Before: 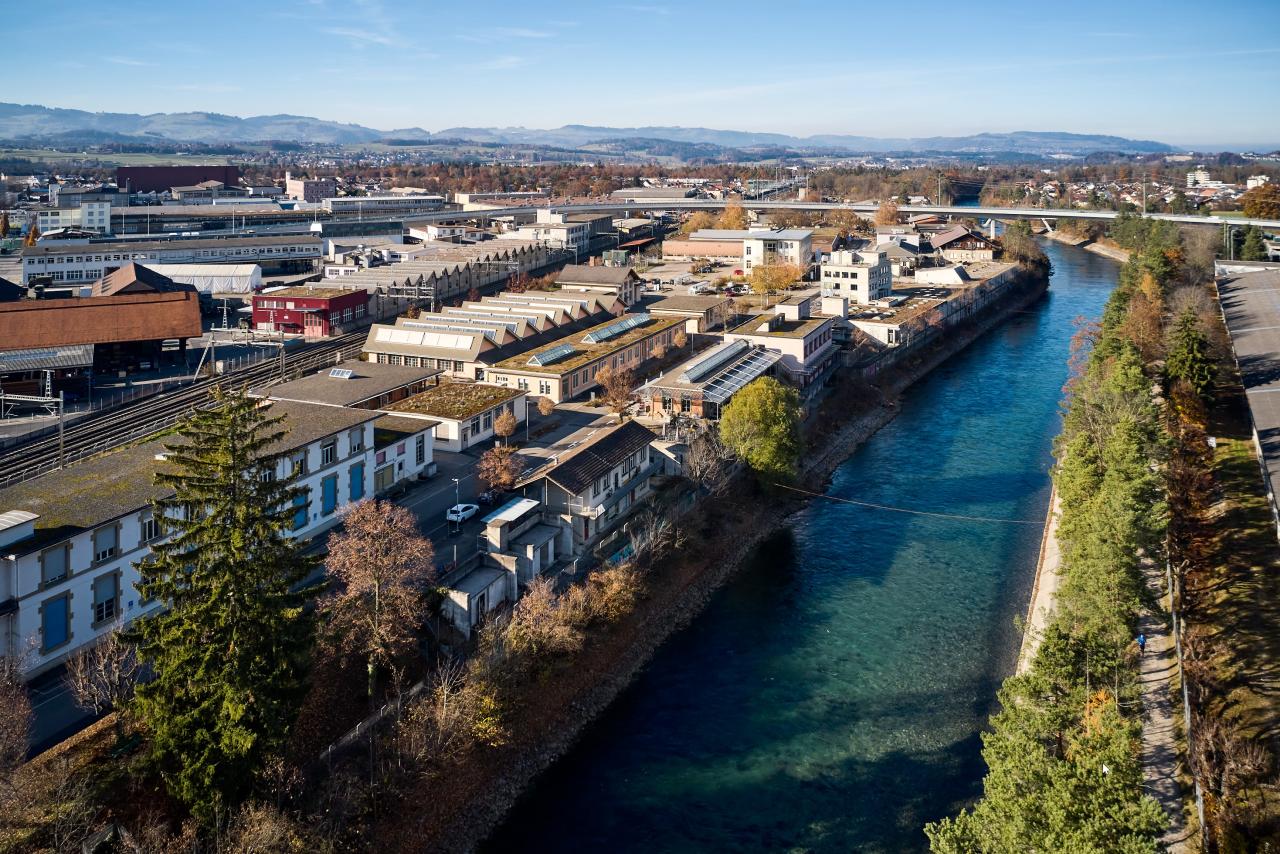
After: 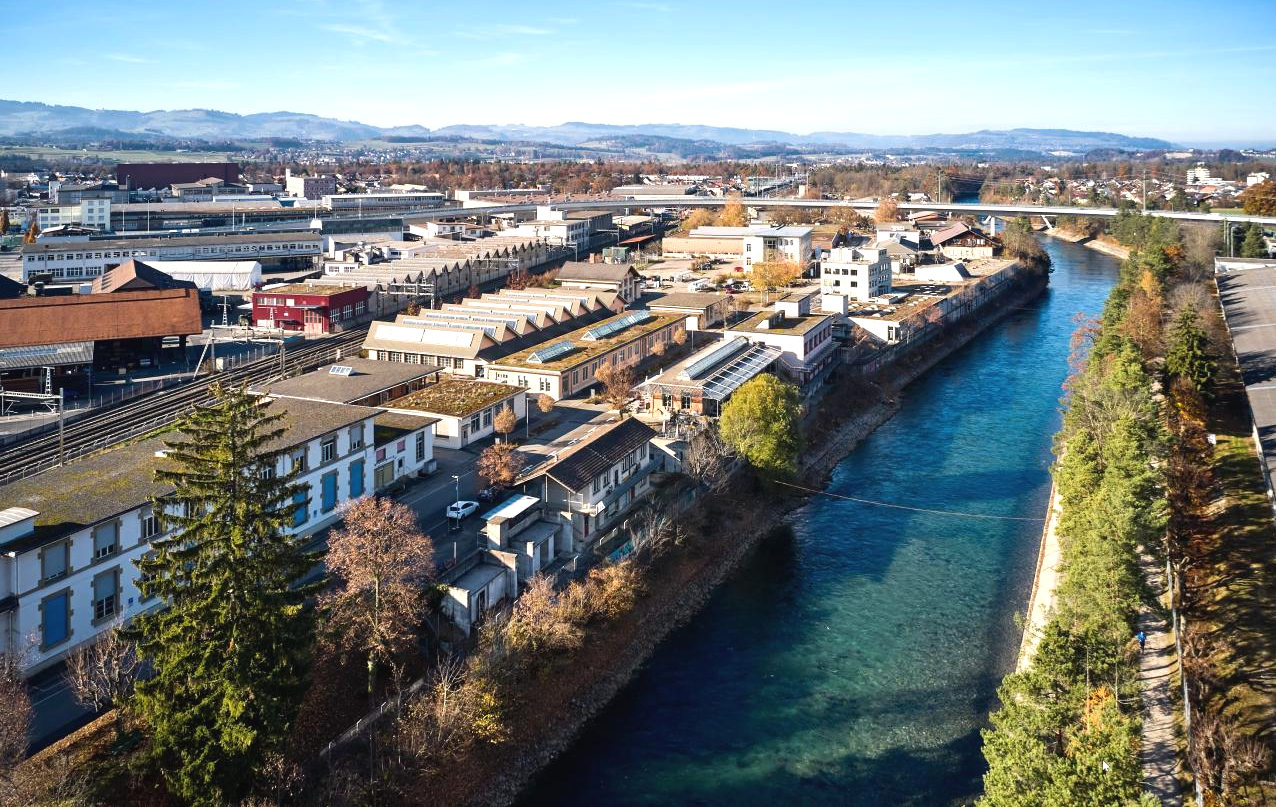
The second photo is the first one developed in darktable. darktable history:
crop: top 0.448%, right 0.264%, bottom 5.045%
exposure: black level correction -0.002, exposure 0.54 EV, compensate highlight preservation false
